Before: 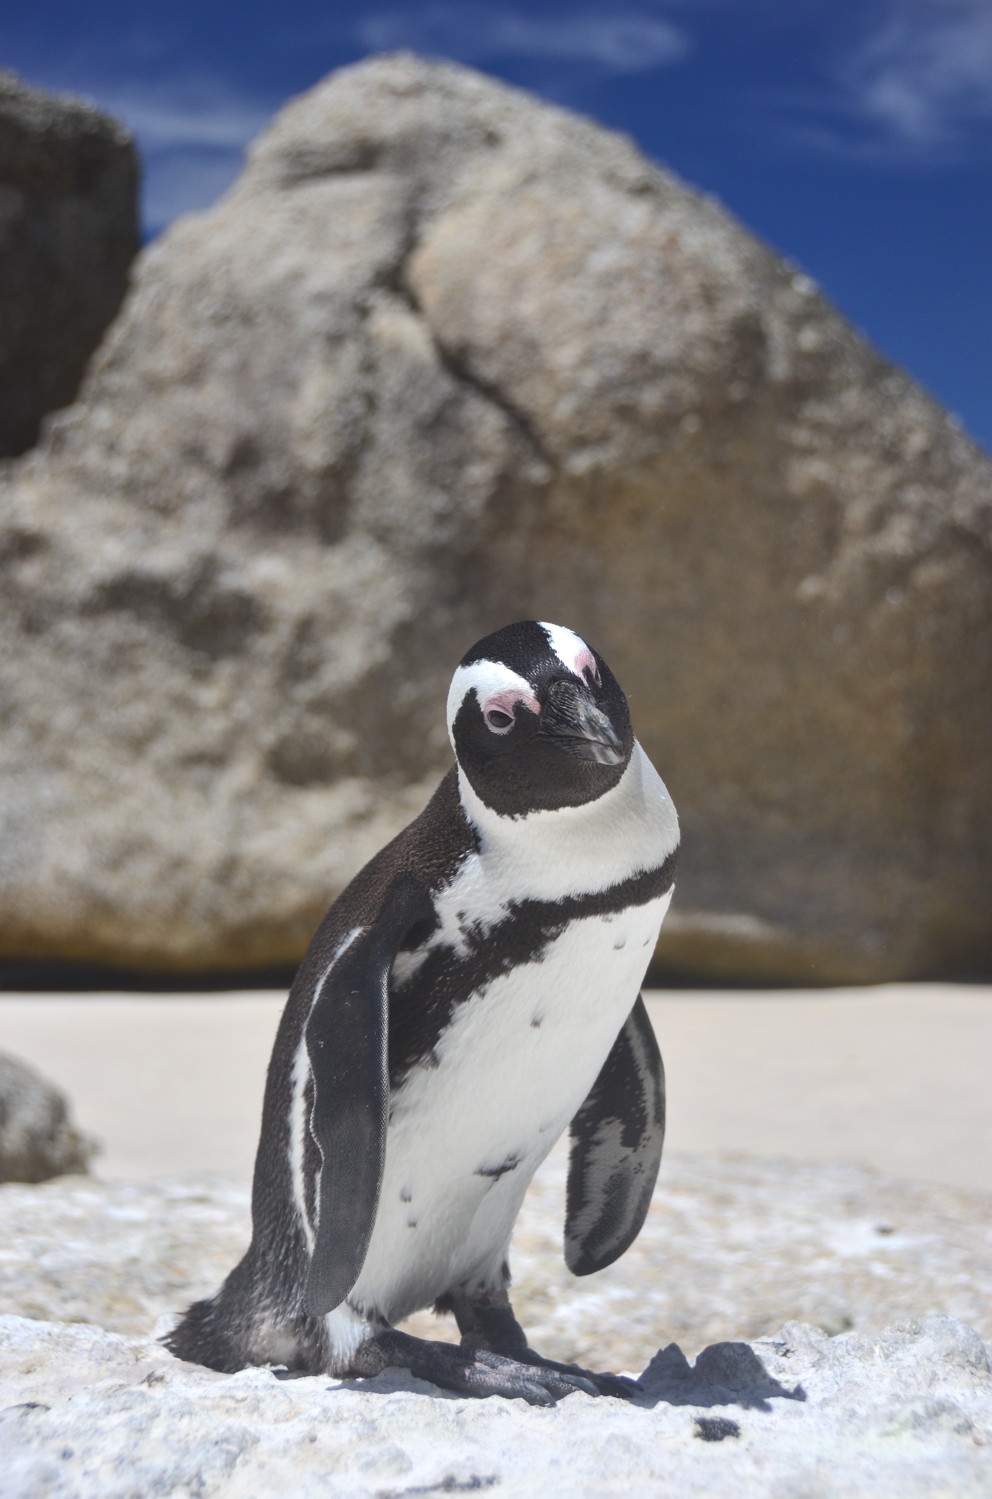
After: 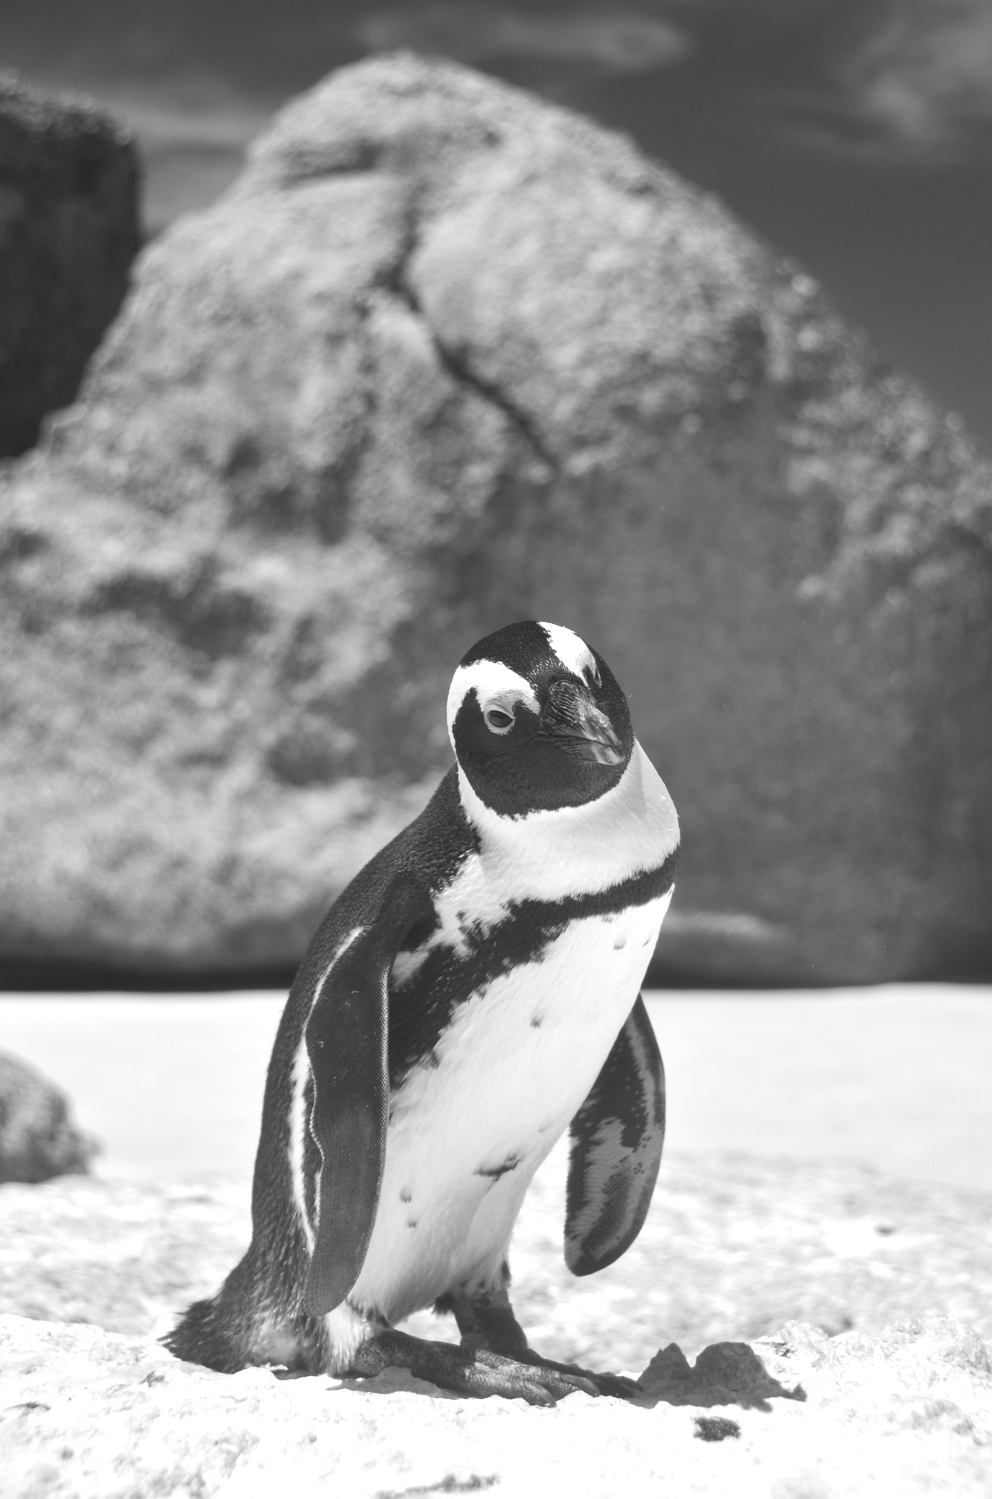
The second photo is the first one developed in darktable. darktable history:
white balance: red 1.004, blue 1.024
exposure: black level correction 0.001, exposure 0.5 EV, compensate exposure bias true, compensate highlight preservation false
monochrome: a -6.99, b 35.61, size 1.4
